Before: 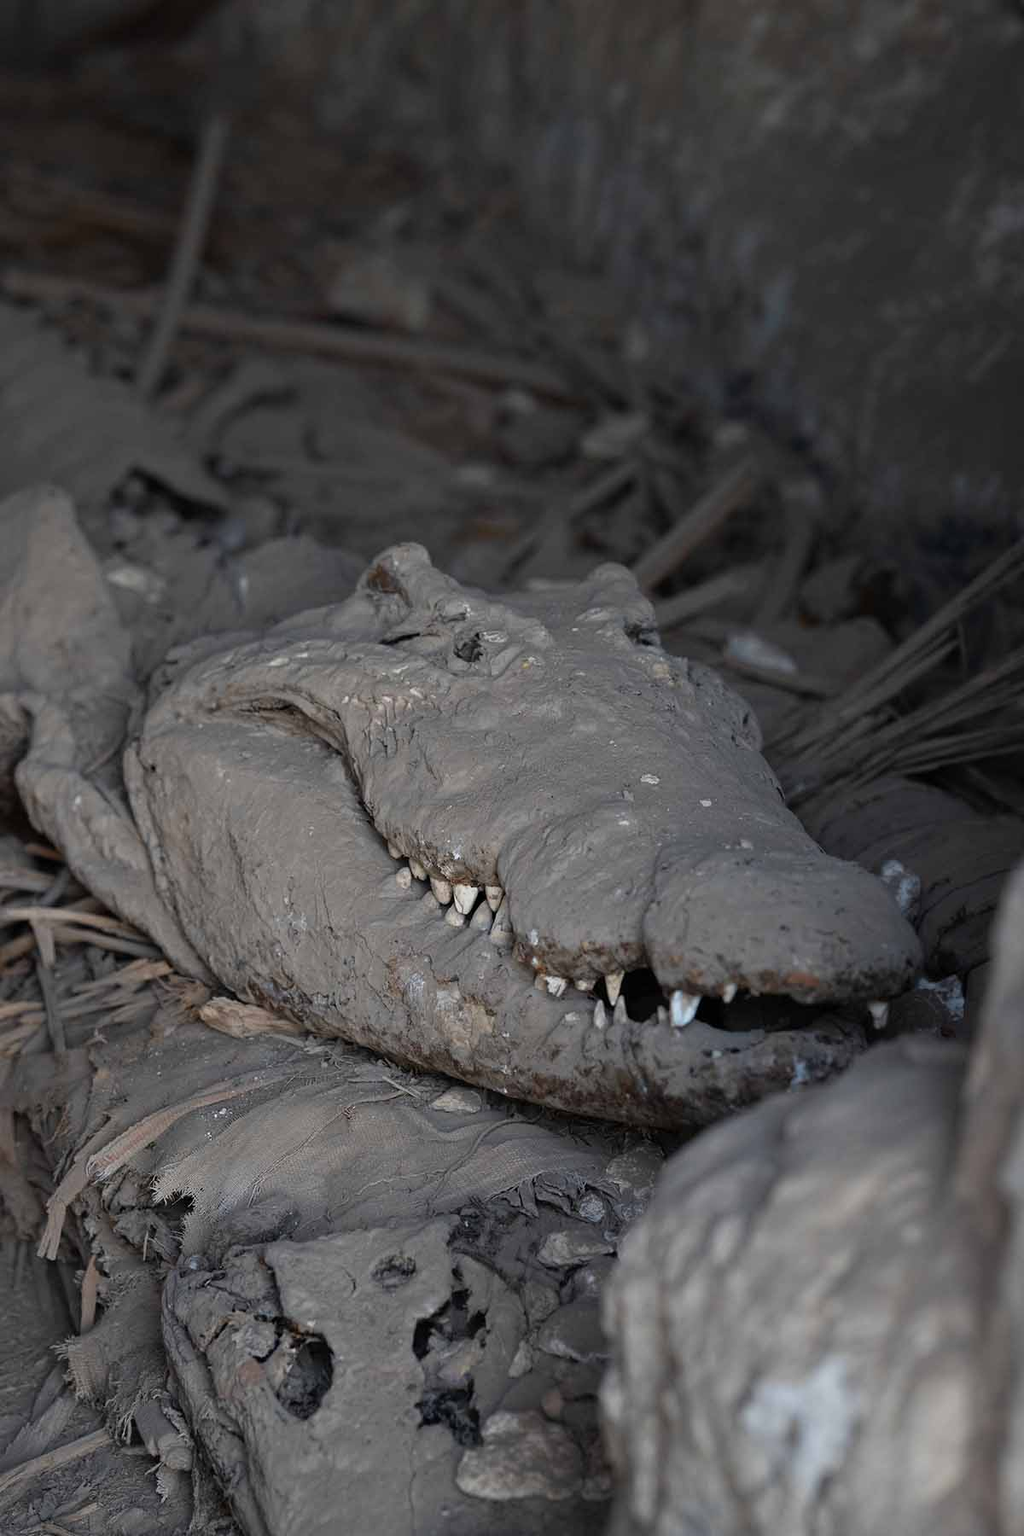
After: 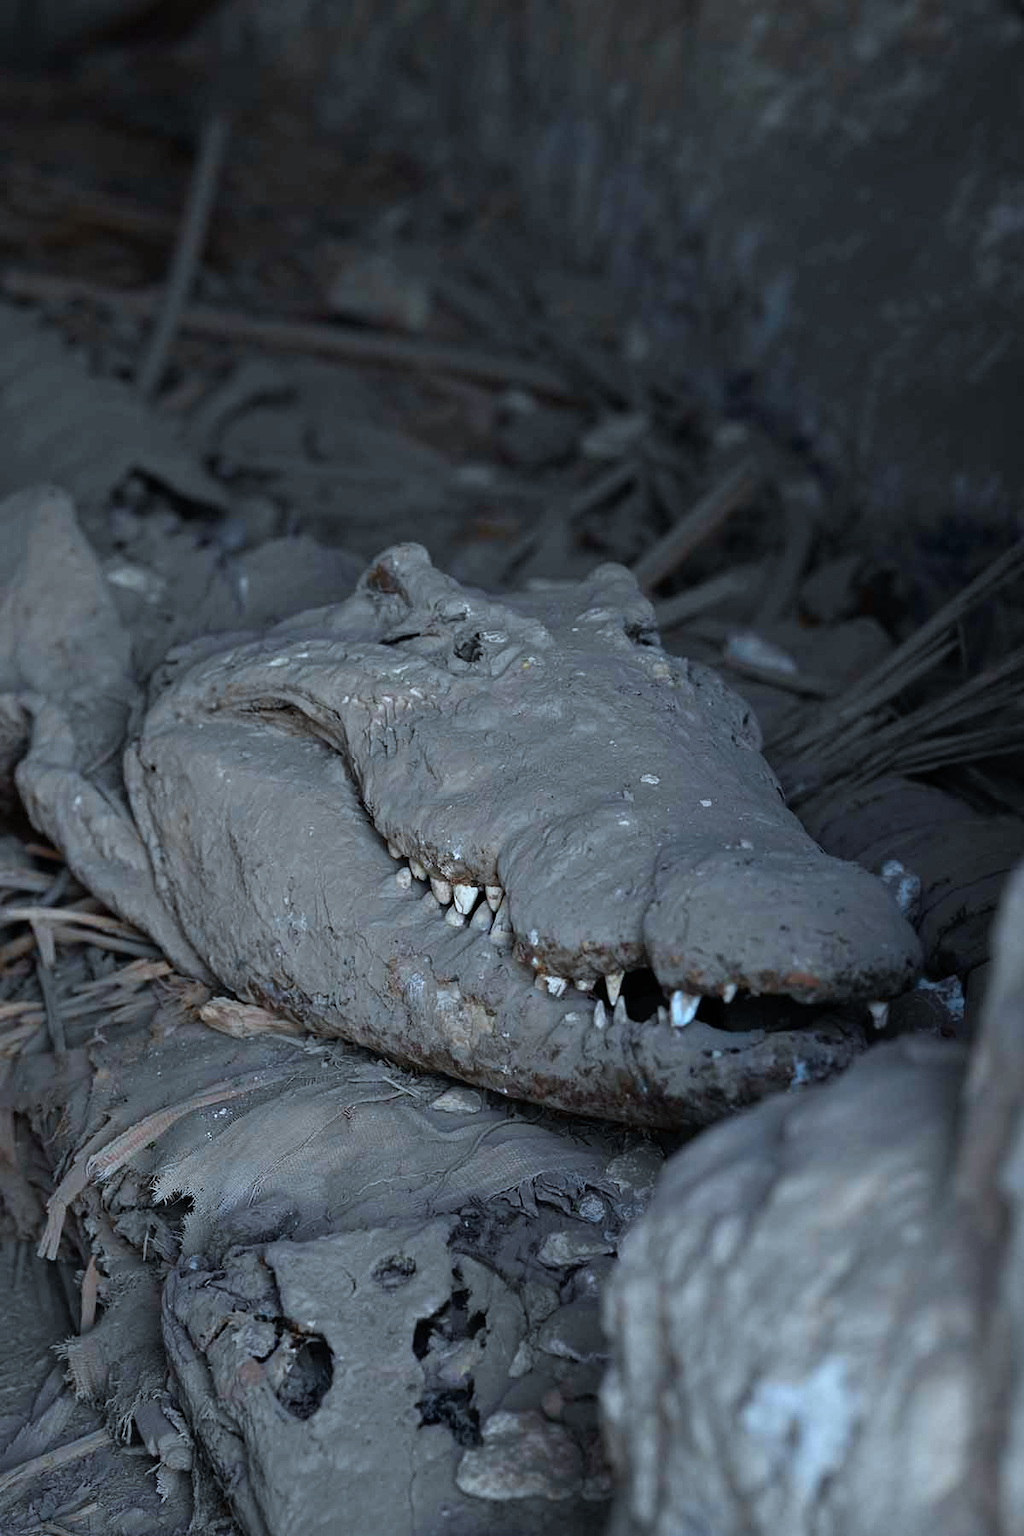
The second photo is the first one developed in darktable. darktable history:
color calibration: illuminant F (fluorescent), F source F9 (Cool White Deluxe 4150 K) – high CRI, x 0.374, y 0.373, temperature 4158.34 K
color balance: contrast 10%
